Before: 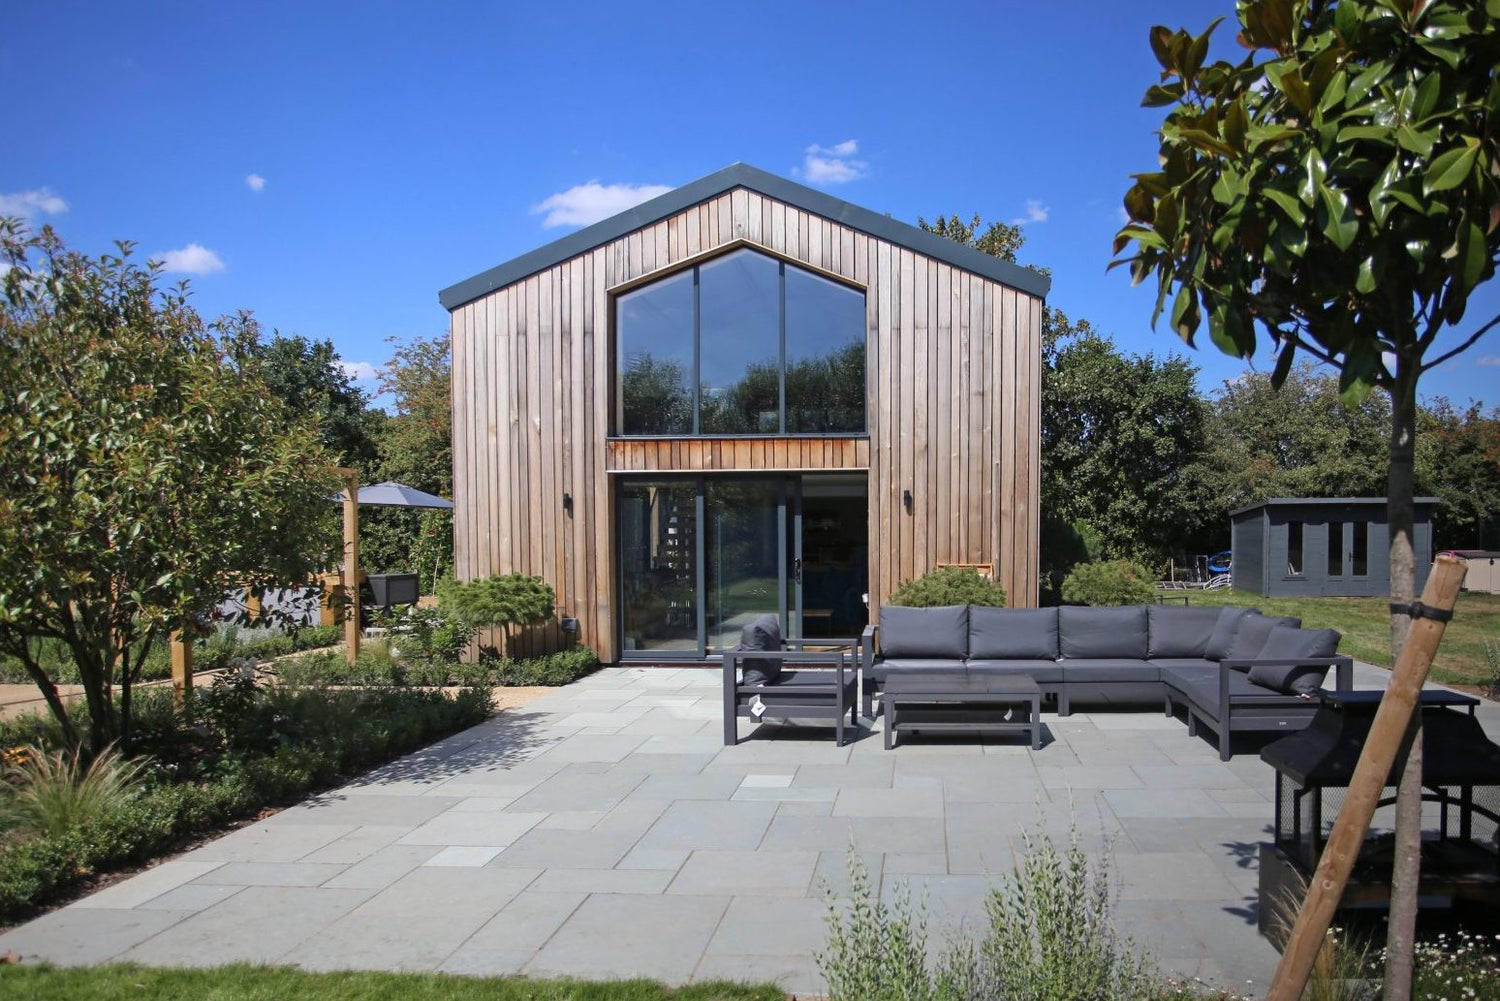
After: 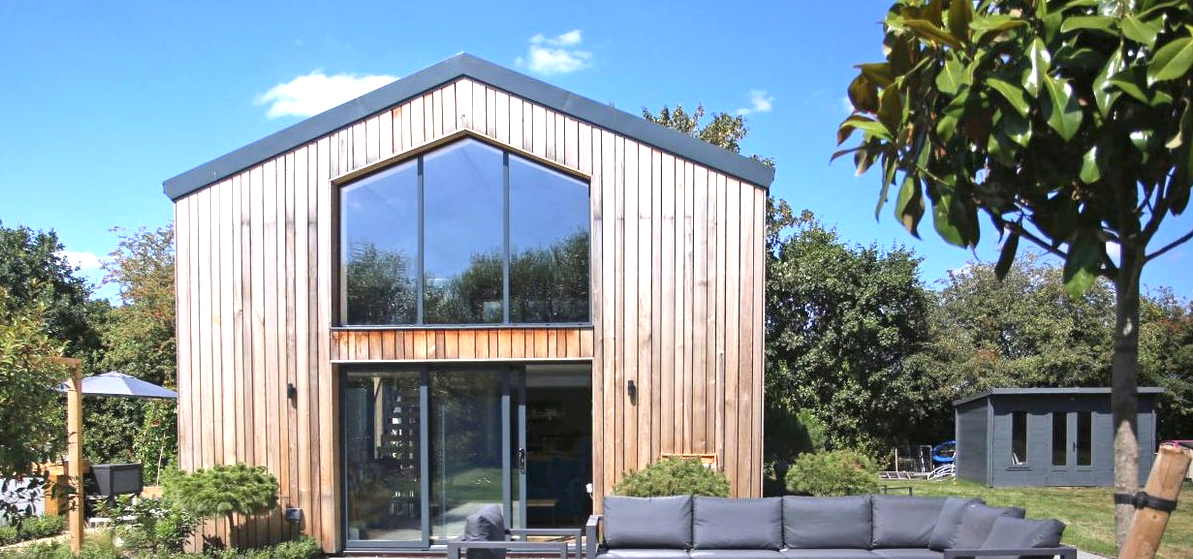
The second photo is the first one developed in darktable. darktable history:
crop: left 18.417%, top 11.076%, right 2.001%, bottom 33.06%
exposure: exposure 0.951 EV, compensate highlight preservation false
